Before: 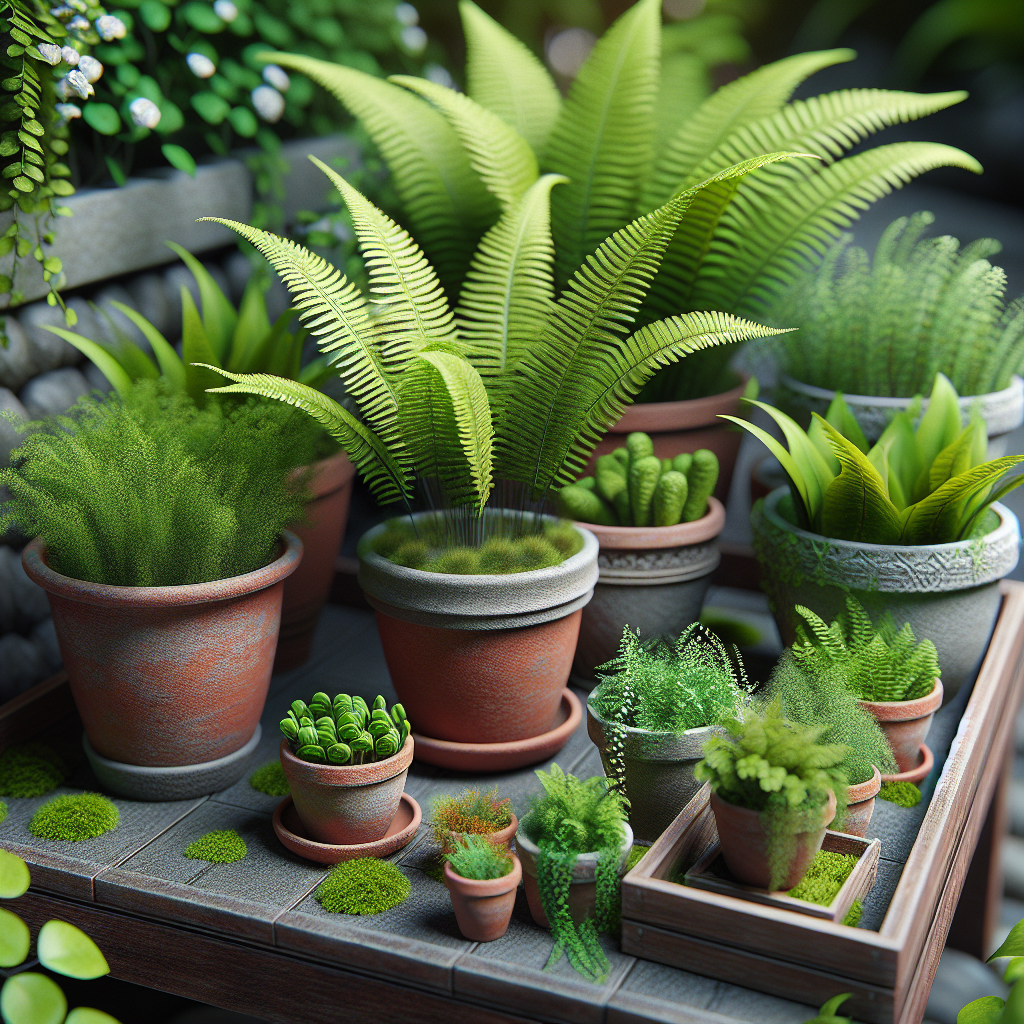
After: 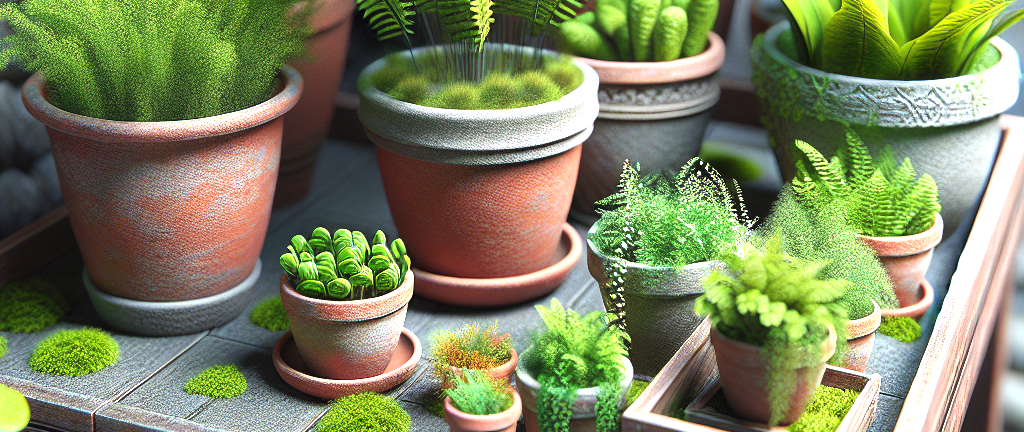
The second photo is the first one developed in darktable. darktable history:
crop: top 45.447%, bottom 12.289%
exposure: black level correction 0, exposure 1.199 EV, compensate highlight preservation false
